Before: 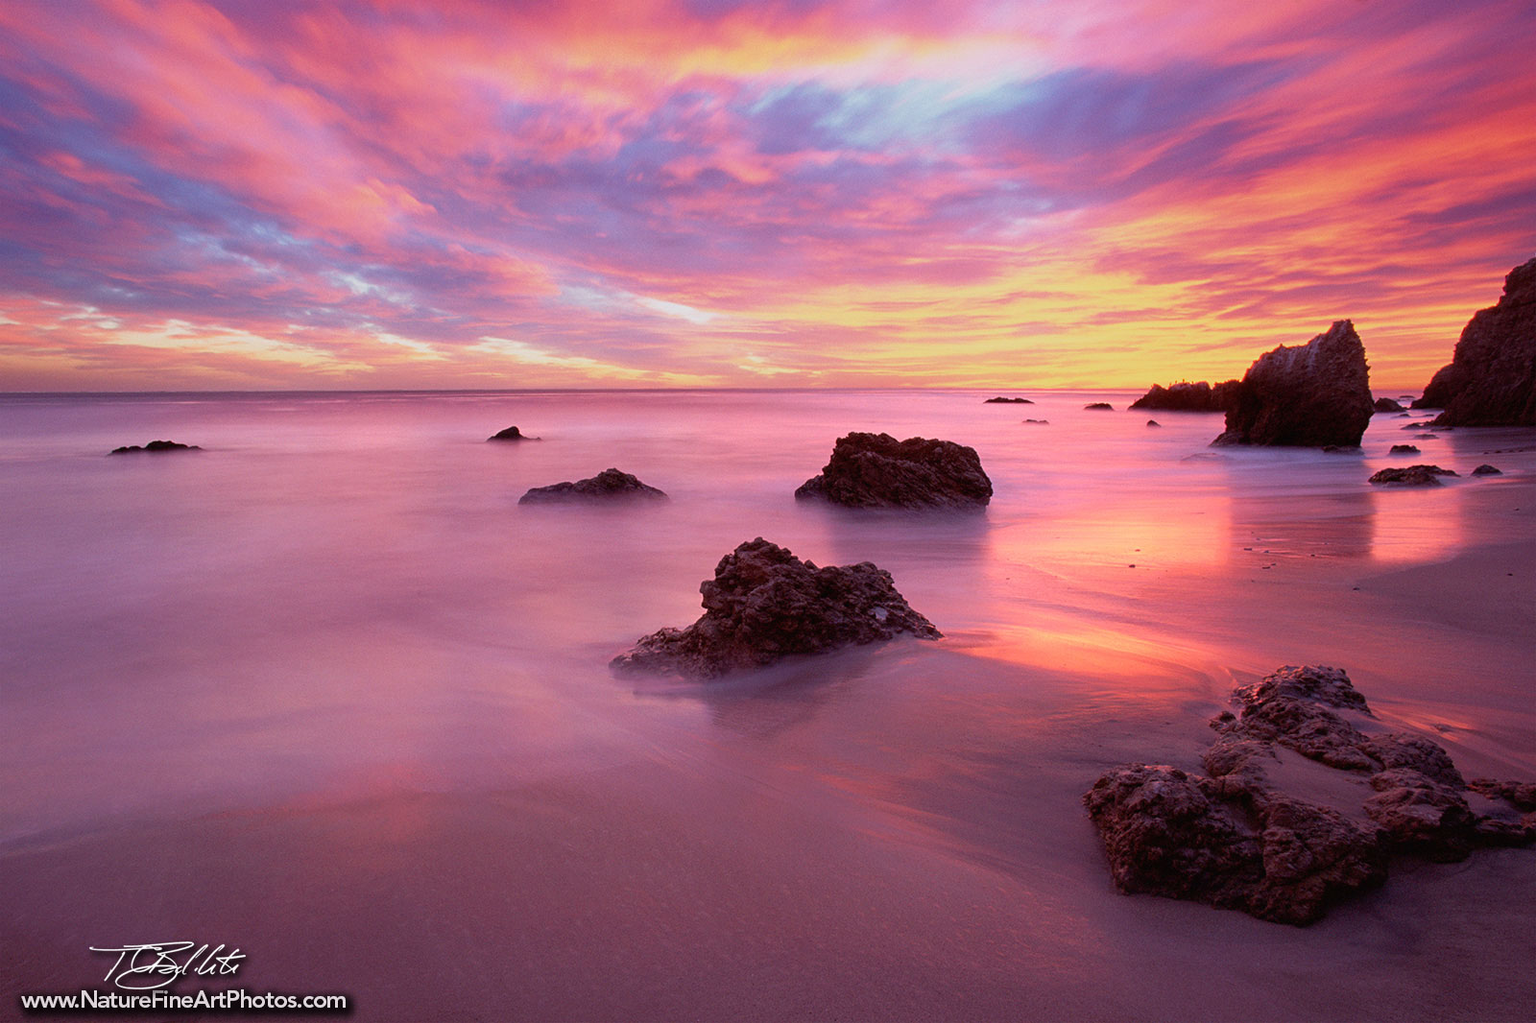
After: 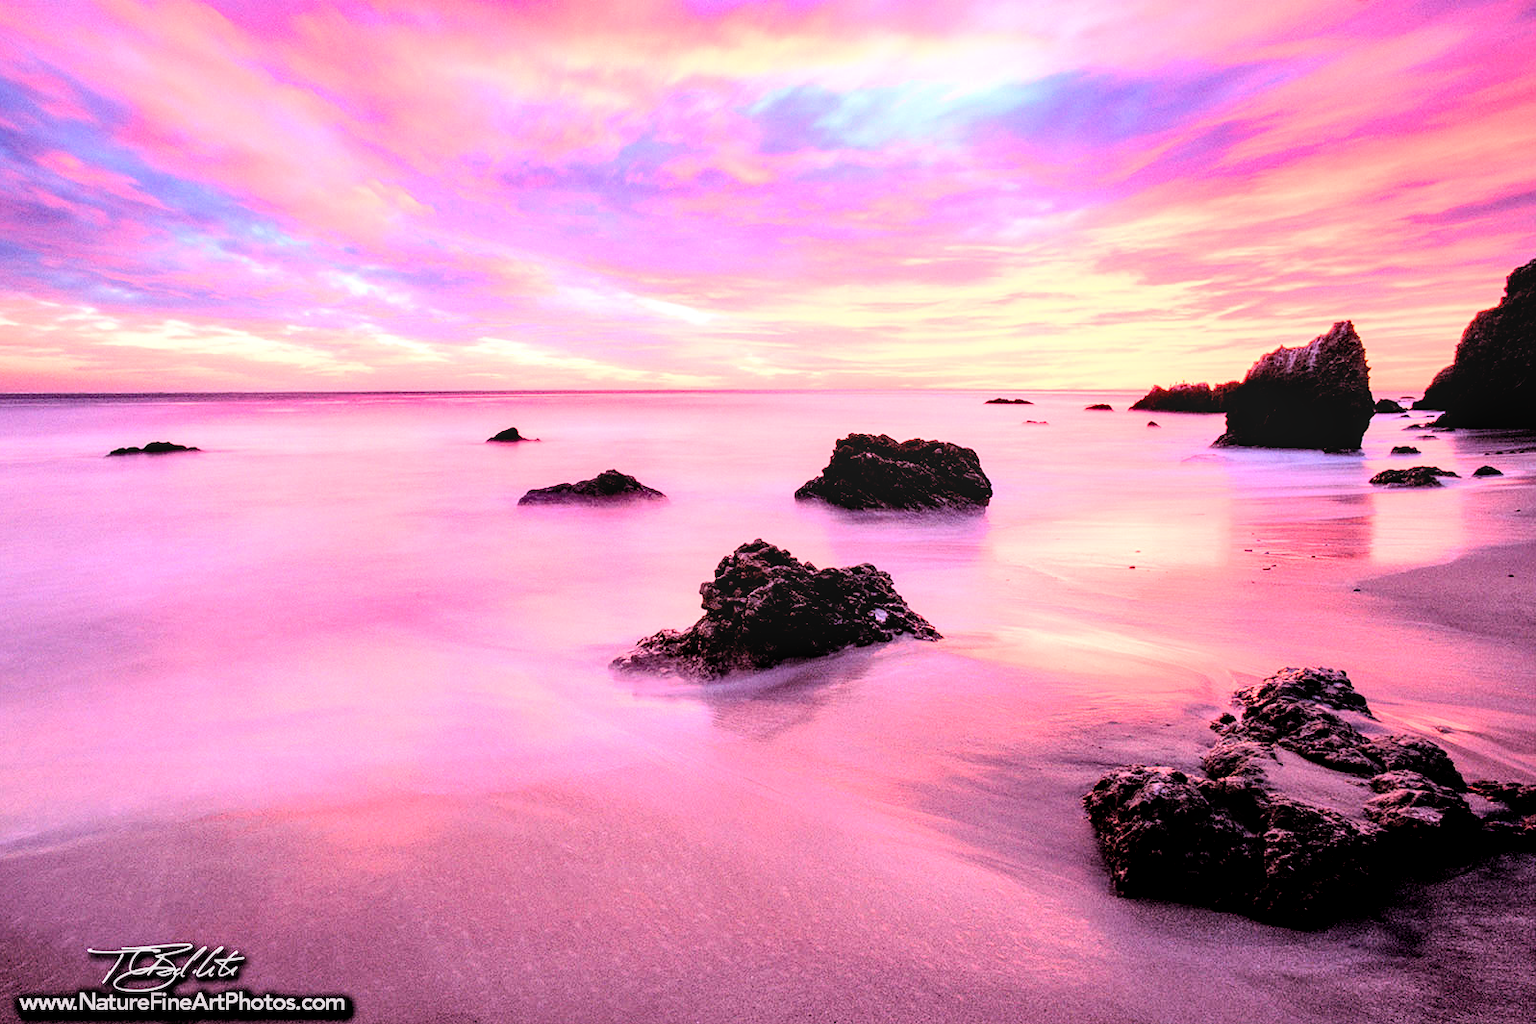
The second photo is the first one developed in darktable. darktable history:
contrast brightness saturation: contrast 0.199, brightness 0.157, saturation 0.228
crop and rotate: left 0.141%, bottom 0.002%
local contrast: detail 130%
filmic rgb: black relative exposure -3.65 EV, white relative exposure 2.44 EV, hardness 3.28
shadows and highlights: soften with gaussian
tone equalizer: -7 EV 0.157 EV, -6 EV 0.57 EV, -5 EV 1.19 EV, -4 EV 1.29 EV, -3 EV 1.17 EV, -2 EV 0.6 EV, -1 EV 0.158 EV, edges refinement/feathering 500, mask exposure compensation -1.57 EV, preserve details no
